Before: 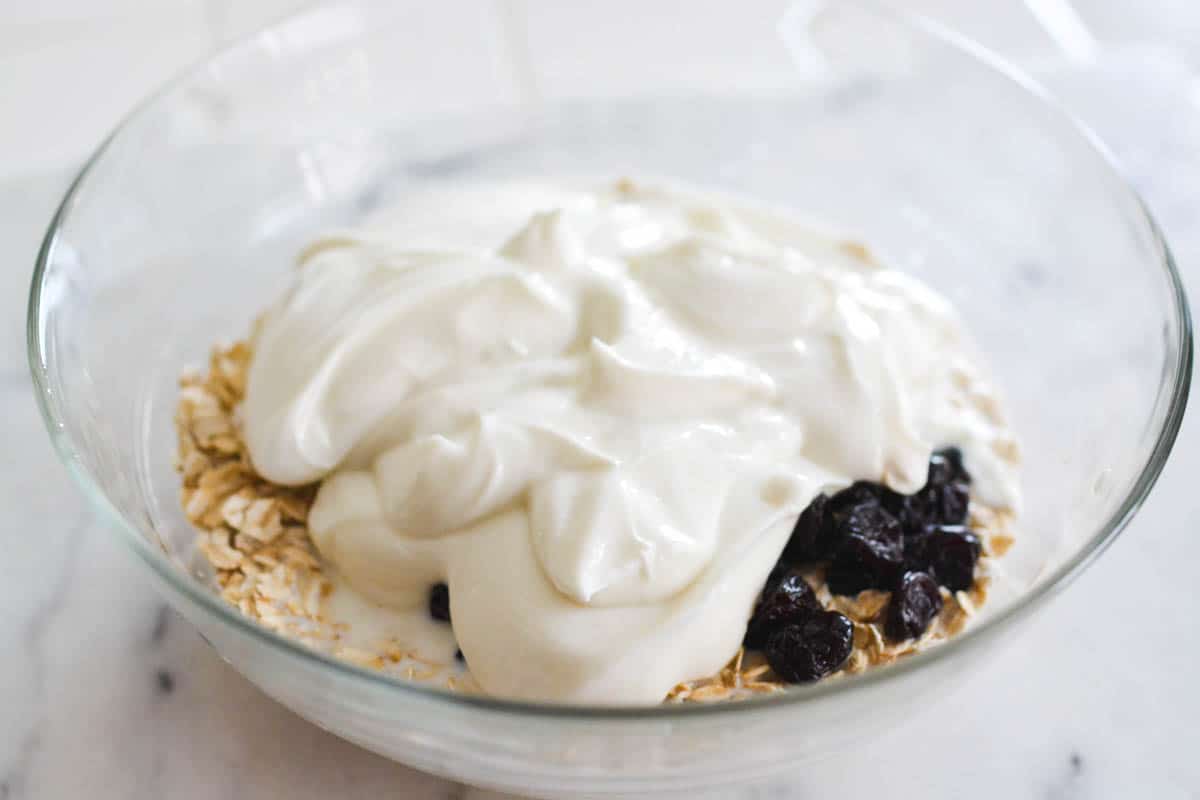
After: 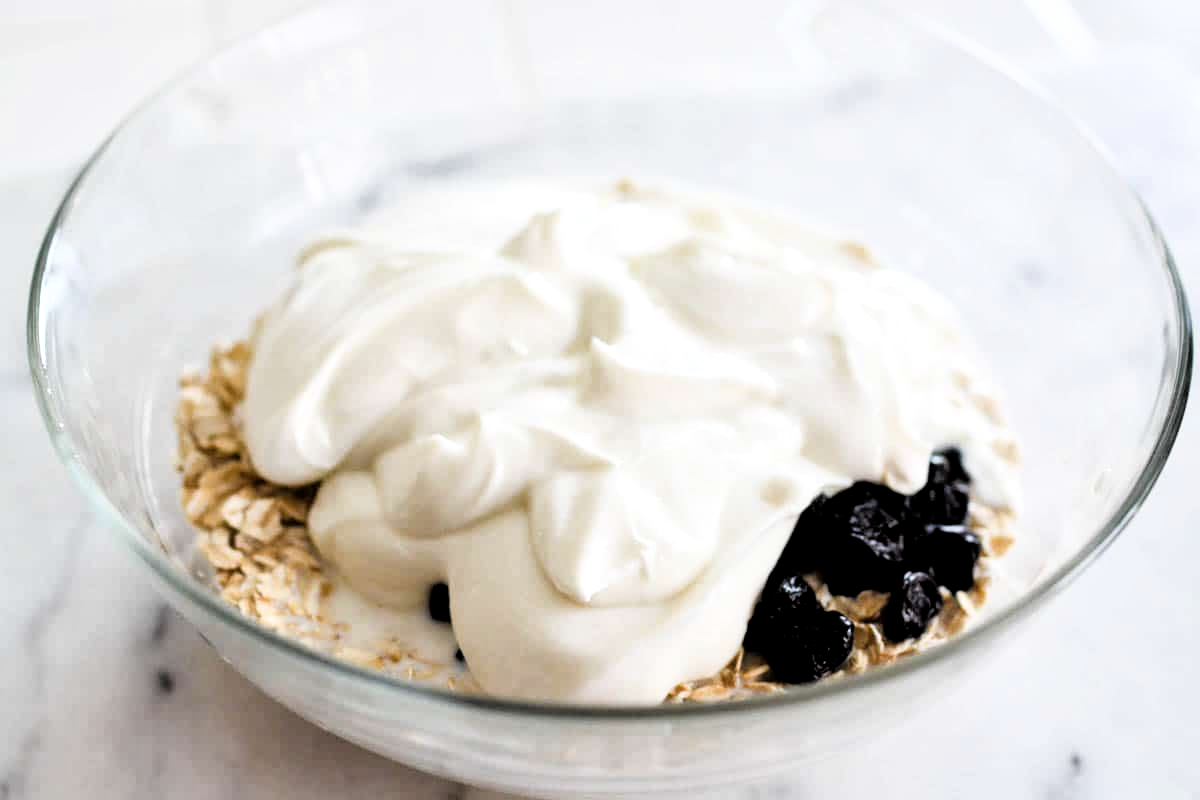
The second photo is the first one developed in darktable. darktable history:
filmic rgb: black relative exposure -3.64 EV, white relative exposure 2.44 EV, hardness 3.28
local contrast: mode bilateral grid, contrast 19, coarseness 50, detail 120%, midtone range 0.2
